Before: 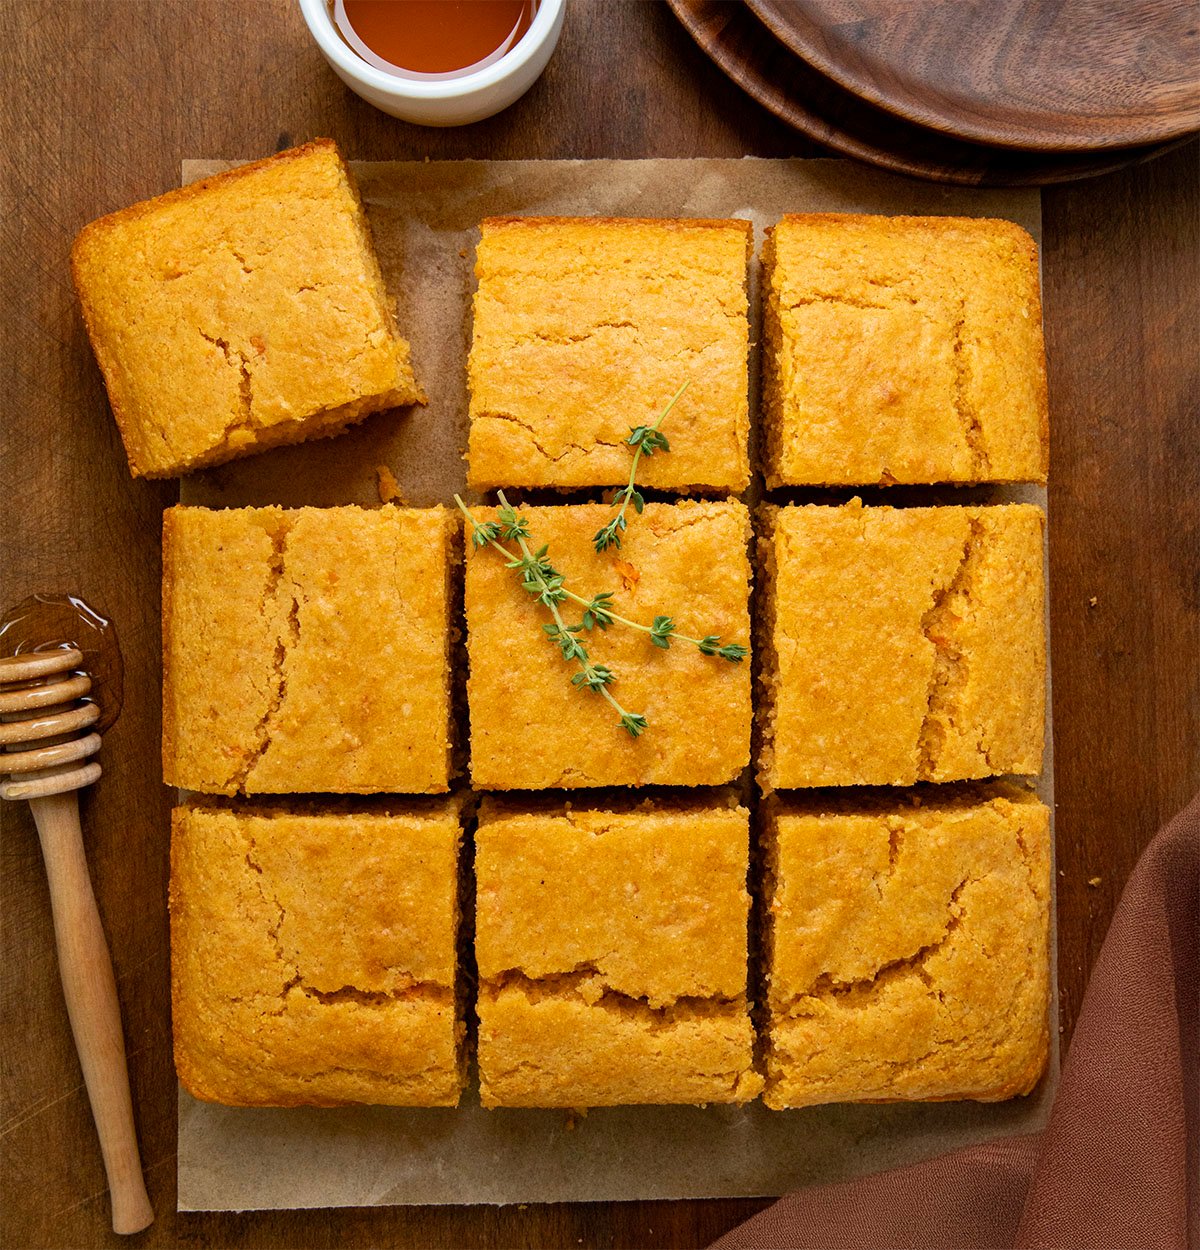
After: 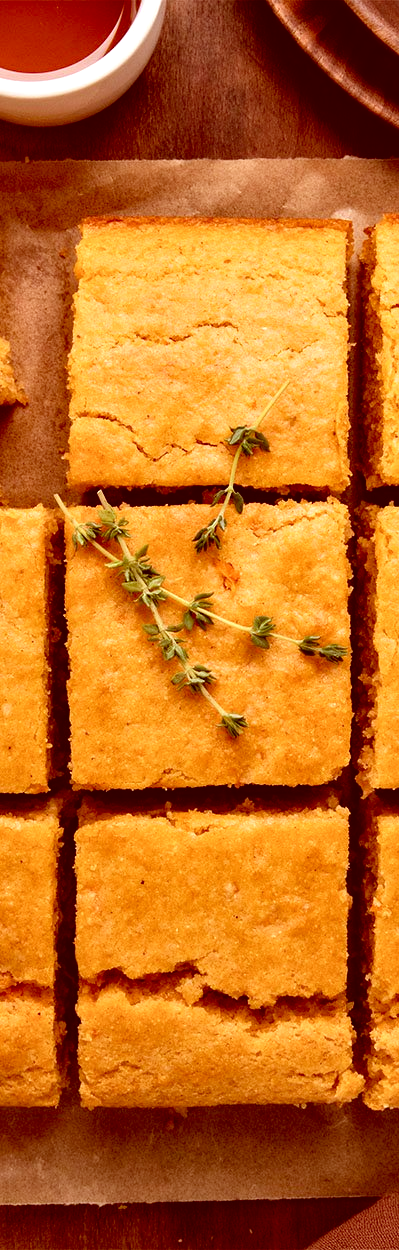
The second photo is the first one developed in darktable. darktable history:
contrast equalizer: y [[0.514, 0.573, 0.581, 0.508, 0.5, 0.5], [0.5 ×6], [0.5 ×6], [0 ×6], [0 ×6]]
crop: left 33.36%, right 33.36%
exposure: black level correction 0.001, exposure 0.191 EV, compensate highlight preservation false
color correction: highlights a* 9.03, highlights b* 8.71, shadows a* 40, shadows b* 40, saturation 0.8
